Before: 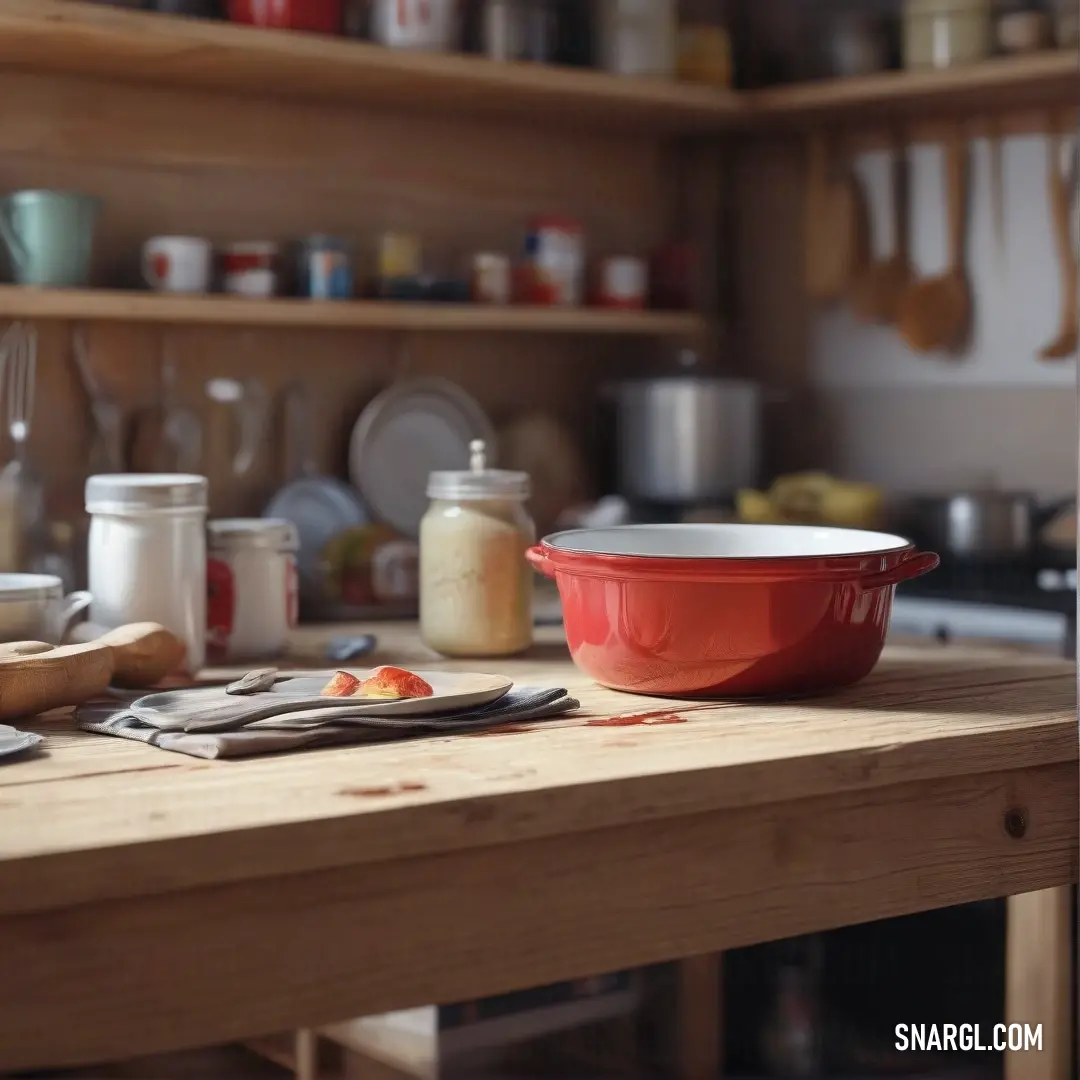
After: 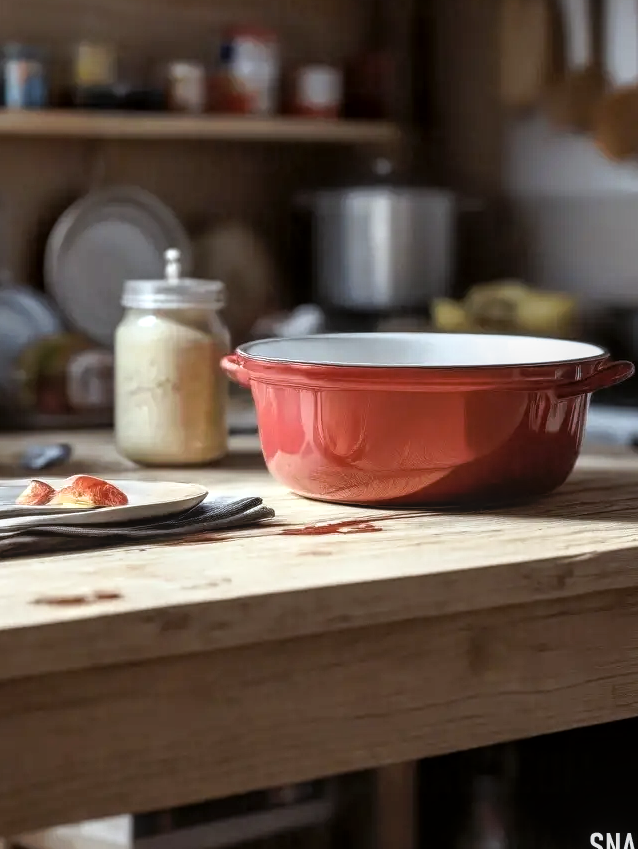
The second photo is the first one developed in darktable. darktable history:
crop and rotate: left 28.256%, top 17.734%, right 12.656%, bottom 3.573%
color balance: lift [1.004, 1.002, 1.002, 0.998], gamma [1, 1.007, 1.002, 0.993], gain [1, 0.977, 1.013, 1.023], contrast -3.64%
filmic rgb: white relative exposure 2.2 EV, hardness 6.97
tone curve: curves: ch0 [(0, 0) (0.003, 0.013) (0.011, 0.017) (0.025, 0.028) (0.044, 0.049) (0.069, 0.07) (0.1, 0.103) (0.136, 0.143) (0.177, 0.186) (0.224, 0.232) (0.277, 0.282) (0.335, 0.333) (0.399, 0.405) (0.468, 0.477) (0.543, 0.54) (0.623, 0.627) (0.709, 0.709) (0.801, 0.798) (0.898, 0.902) (1, 1)], preserve colors none
white balance: red 0.983, blue 1.036
shadows and highlights: shadows 25, highlights -25
local contrast: detail 130%
